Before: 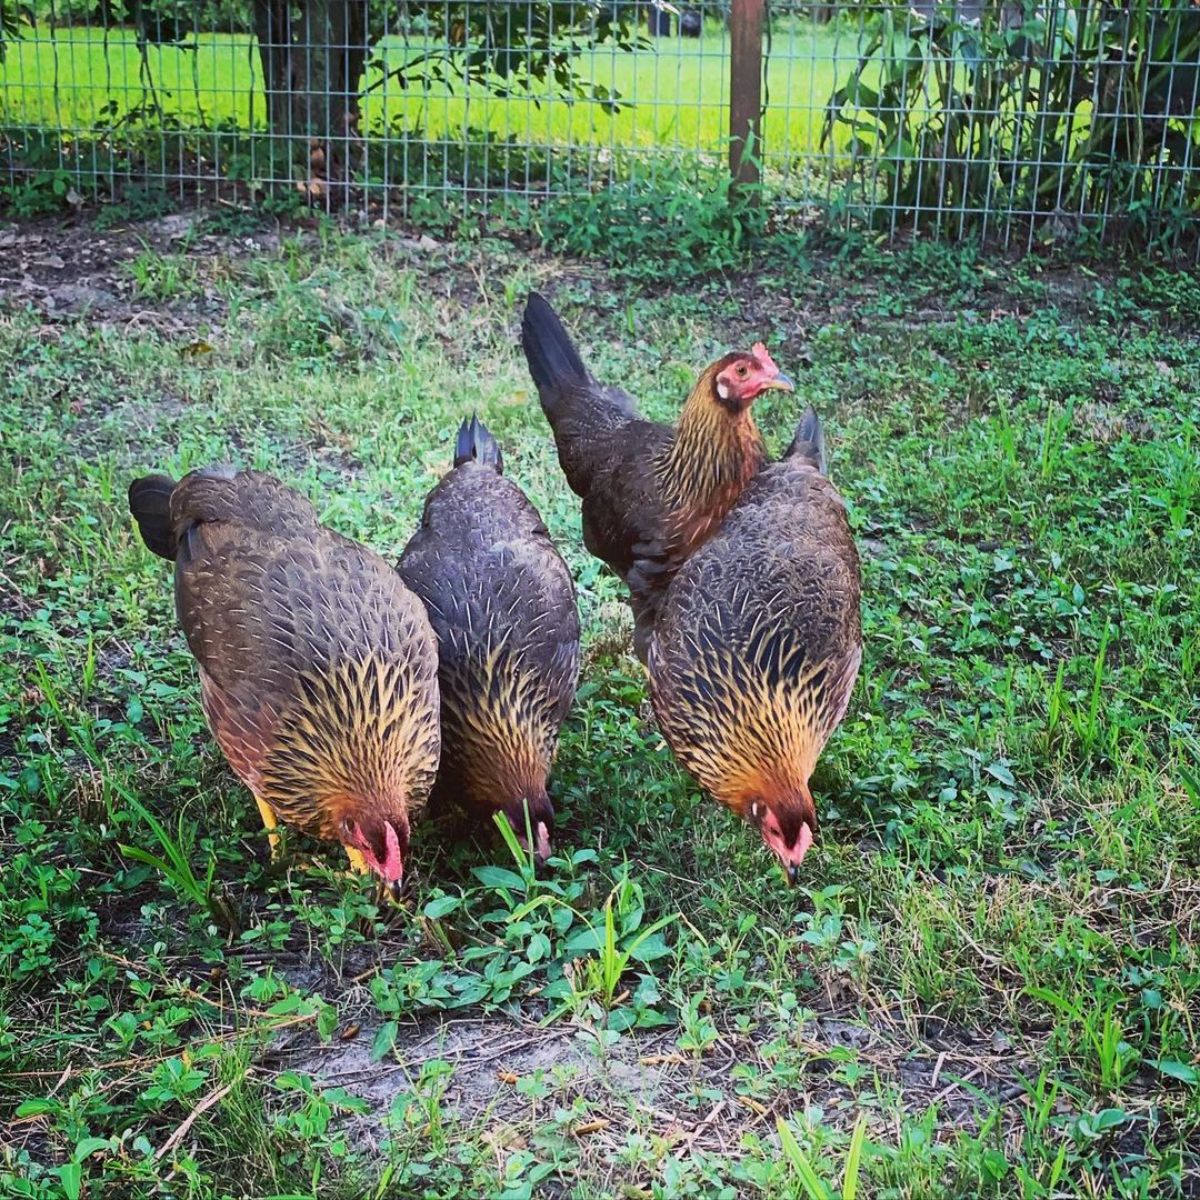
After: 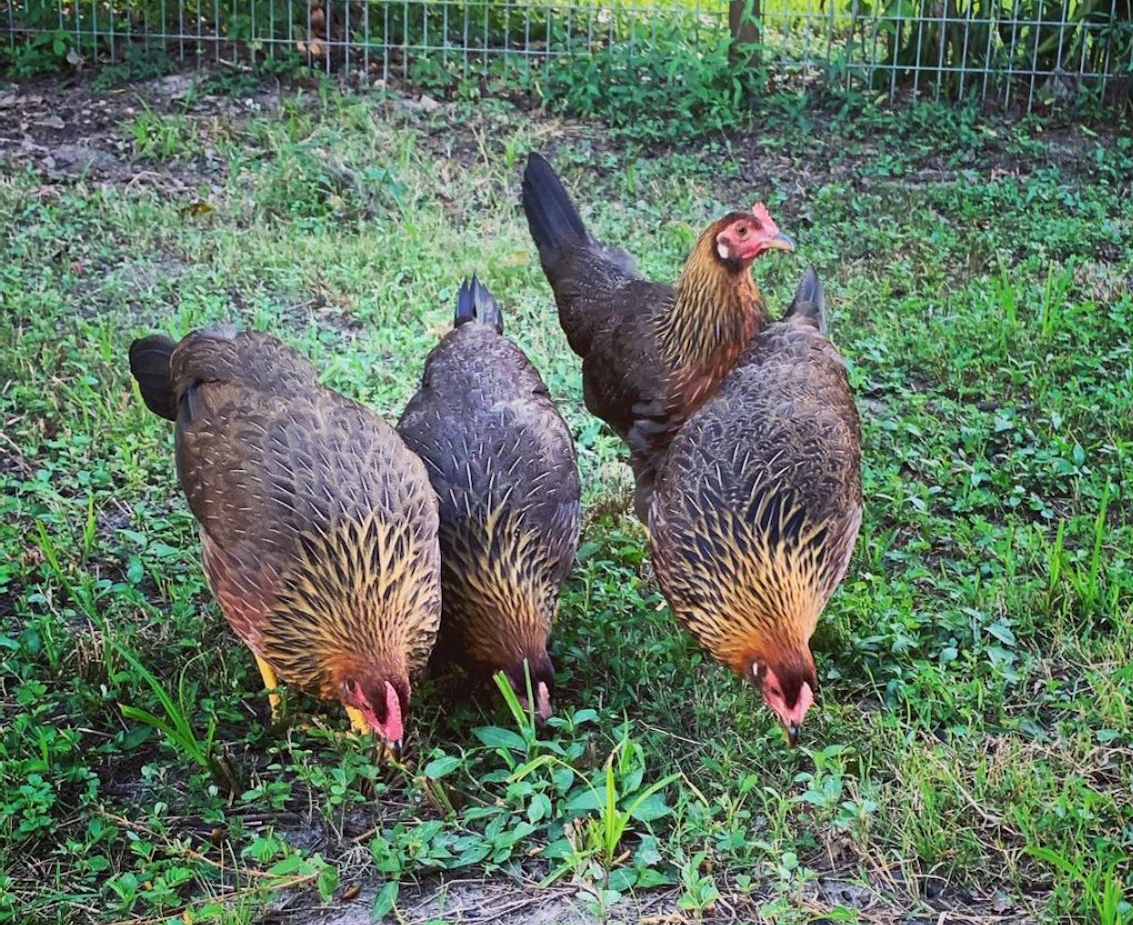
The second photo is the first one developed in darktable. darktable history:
crop and rotate: angle 0.04°, top 11.757%, right 5.572%, bottom 11.162%
